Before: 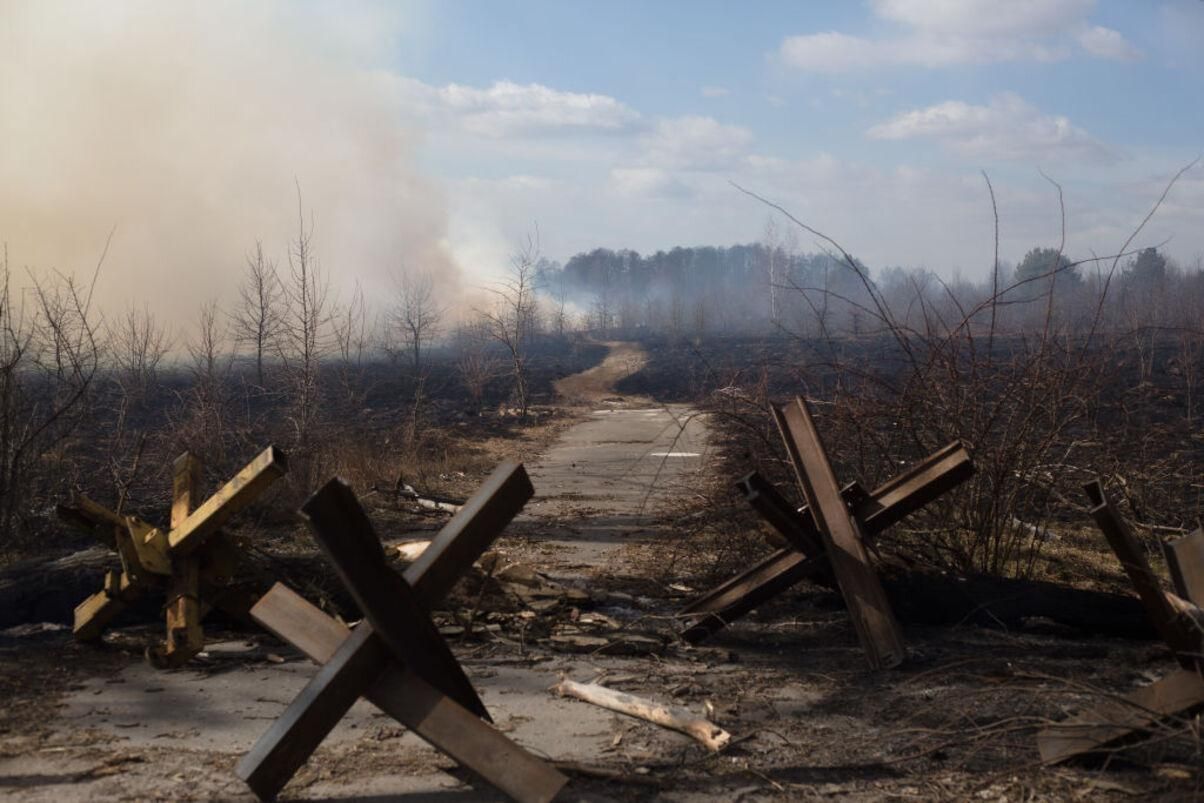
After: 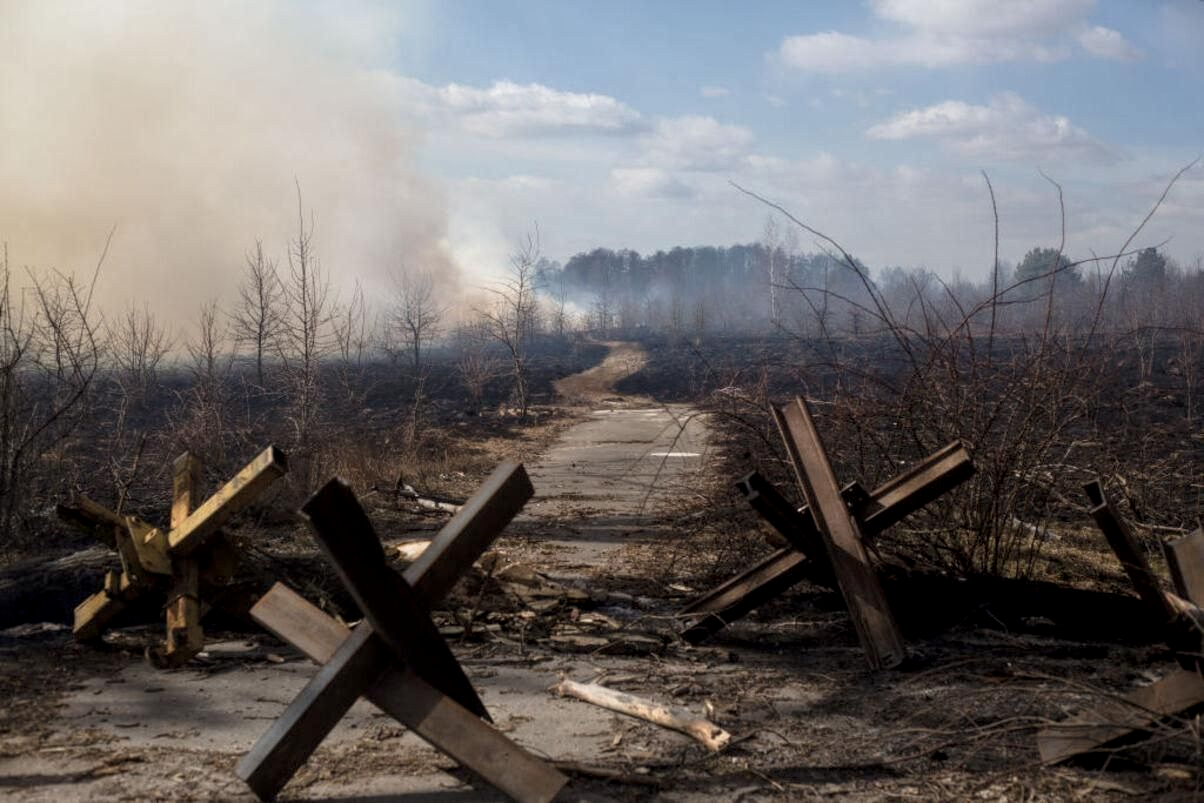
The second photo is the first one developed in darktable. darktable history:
local contrast: highlights 98%, shadows 86%, detail 160%, midtone range 0.2
